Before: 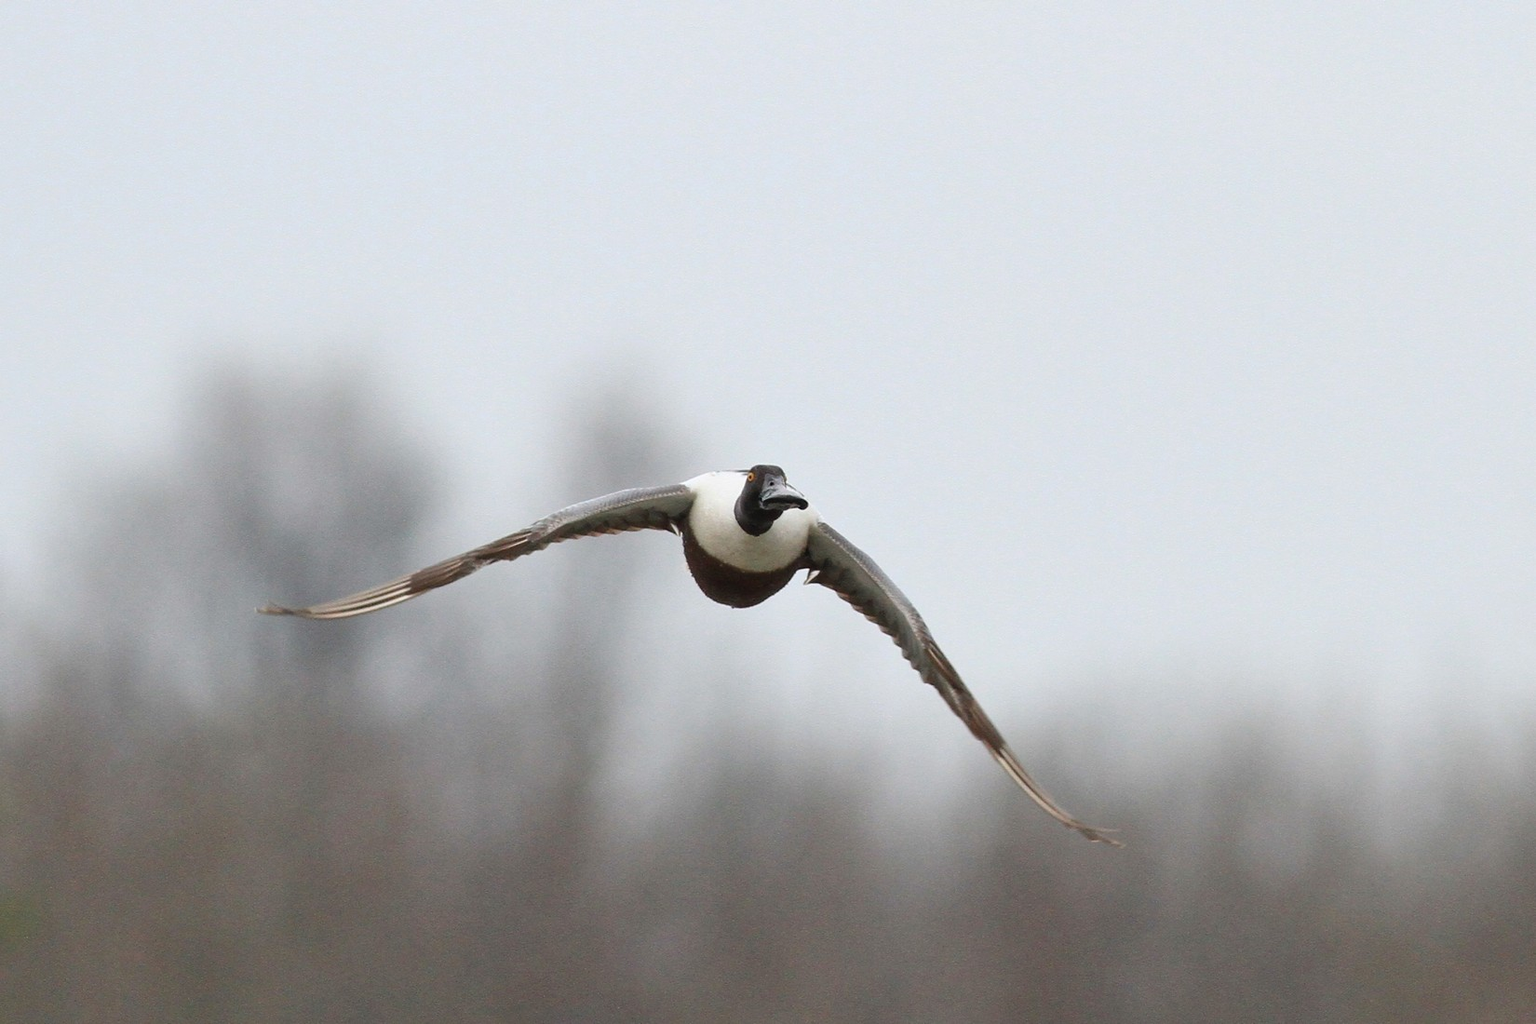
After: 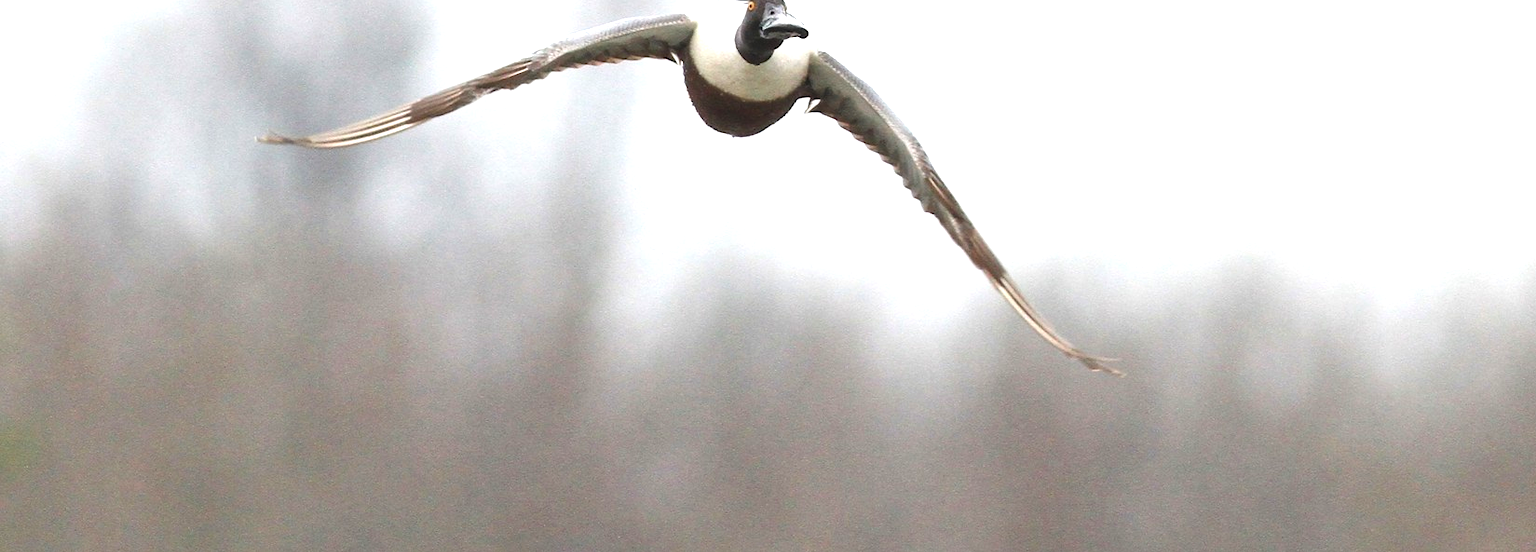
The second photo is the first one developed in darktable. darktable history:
crop and rotate: top 46.057%, right 0.055%
exposure: black level correction -0.002, exposure 1.112 EV, compensate highlight preservation false
